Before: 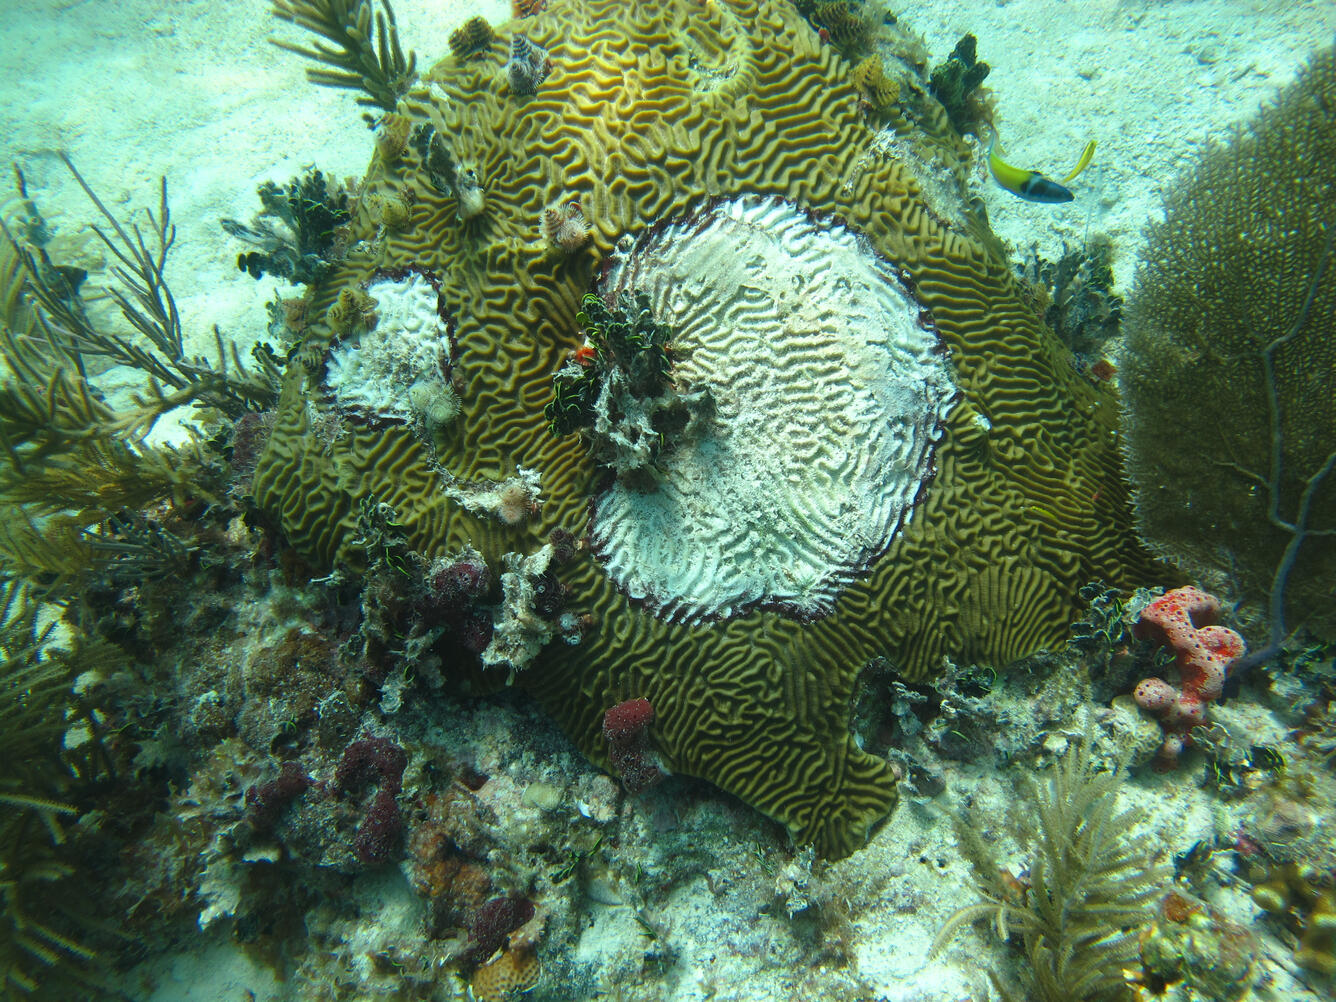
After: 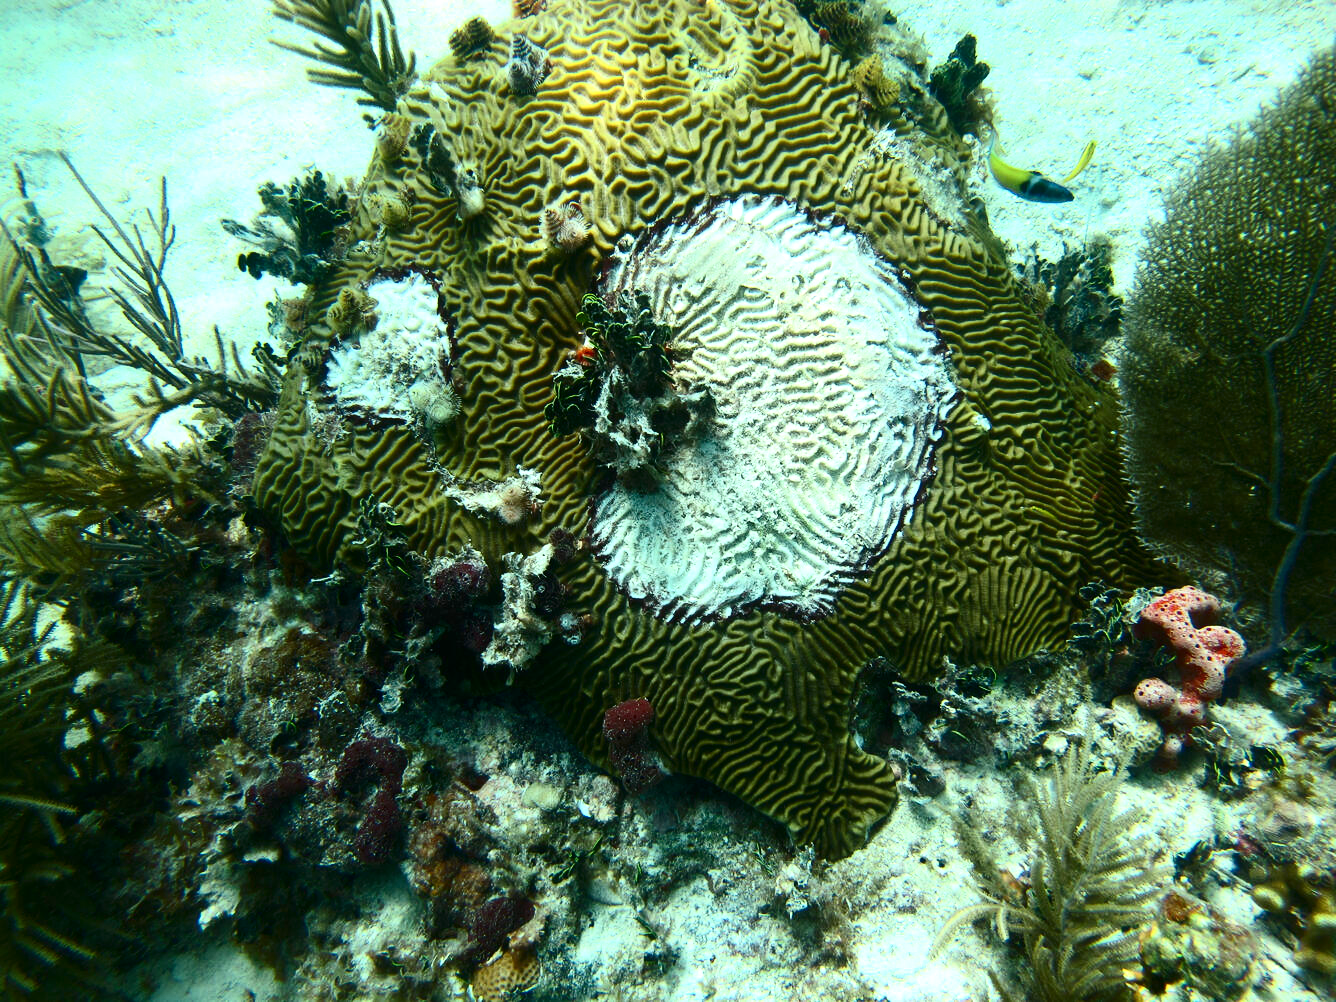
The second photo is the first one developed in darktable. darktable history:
contrast brightness saturation: contrast 0.3
levels: levels [0, 0.476, 0.951]
